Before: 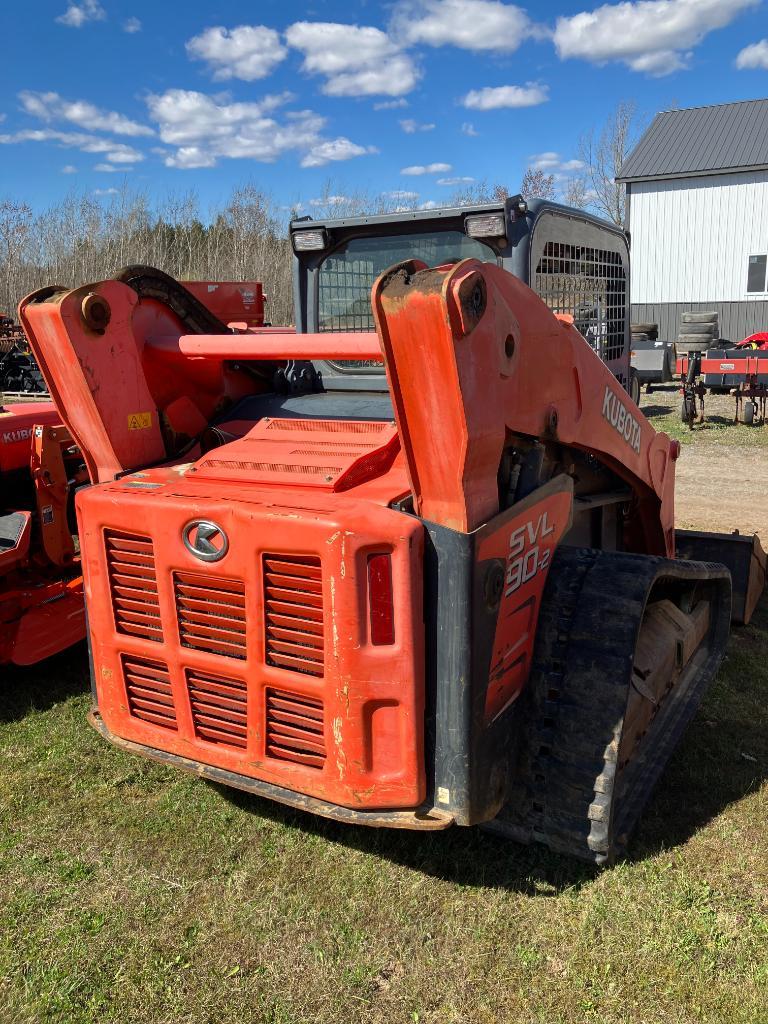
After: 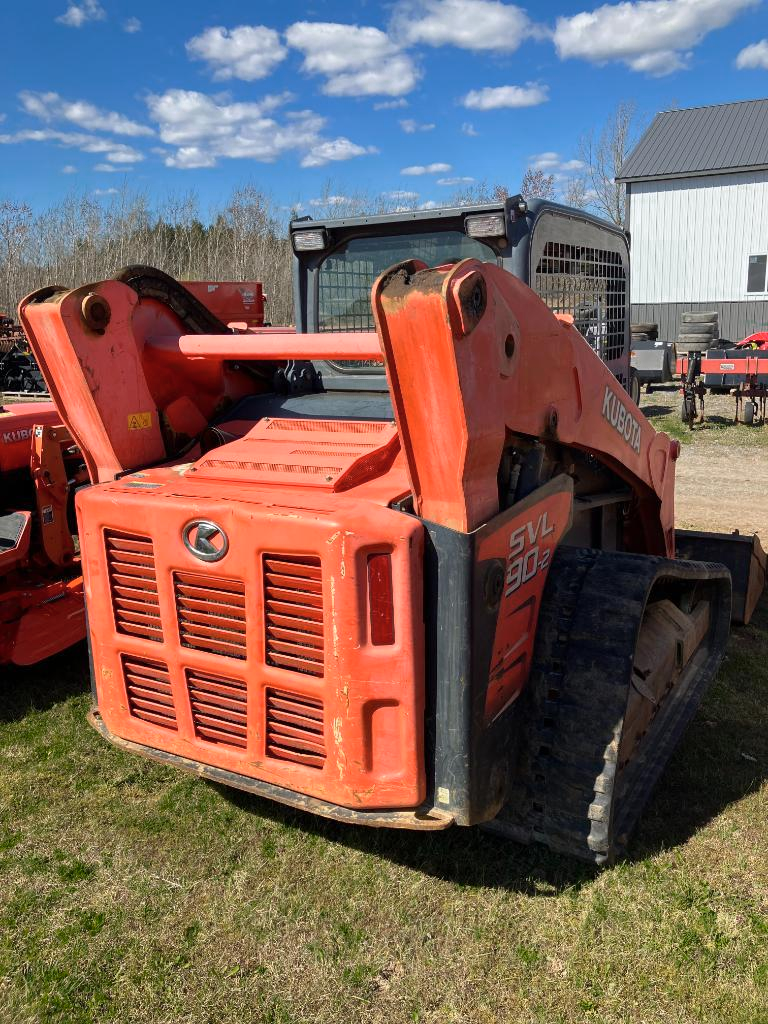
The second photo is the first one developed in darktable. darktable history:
tone equalizer: on, module defaults
color zones: curves: ch0 [(0.25, 0.5) (0.347, 0.092) (0.75, 0.5)]; ch1 [(0.25, 0.5) (0.33, 0.51) (0.75, 0.5)]
